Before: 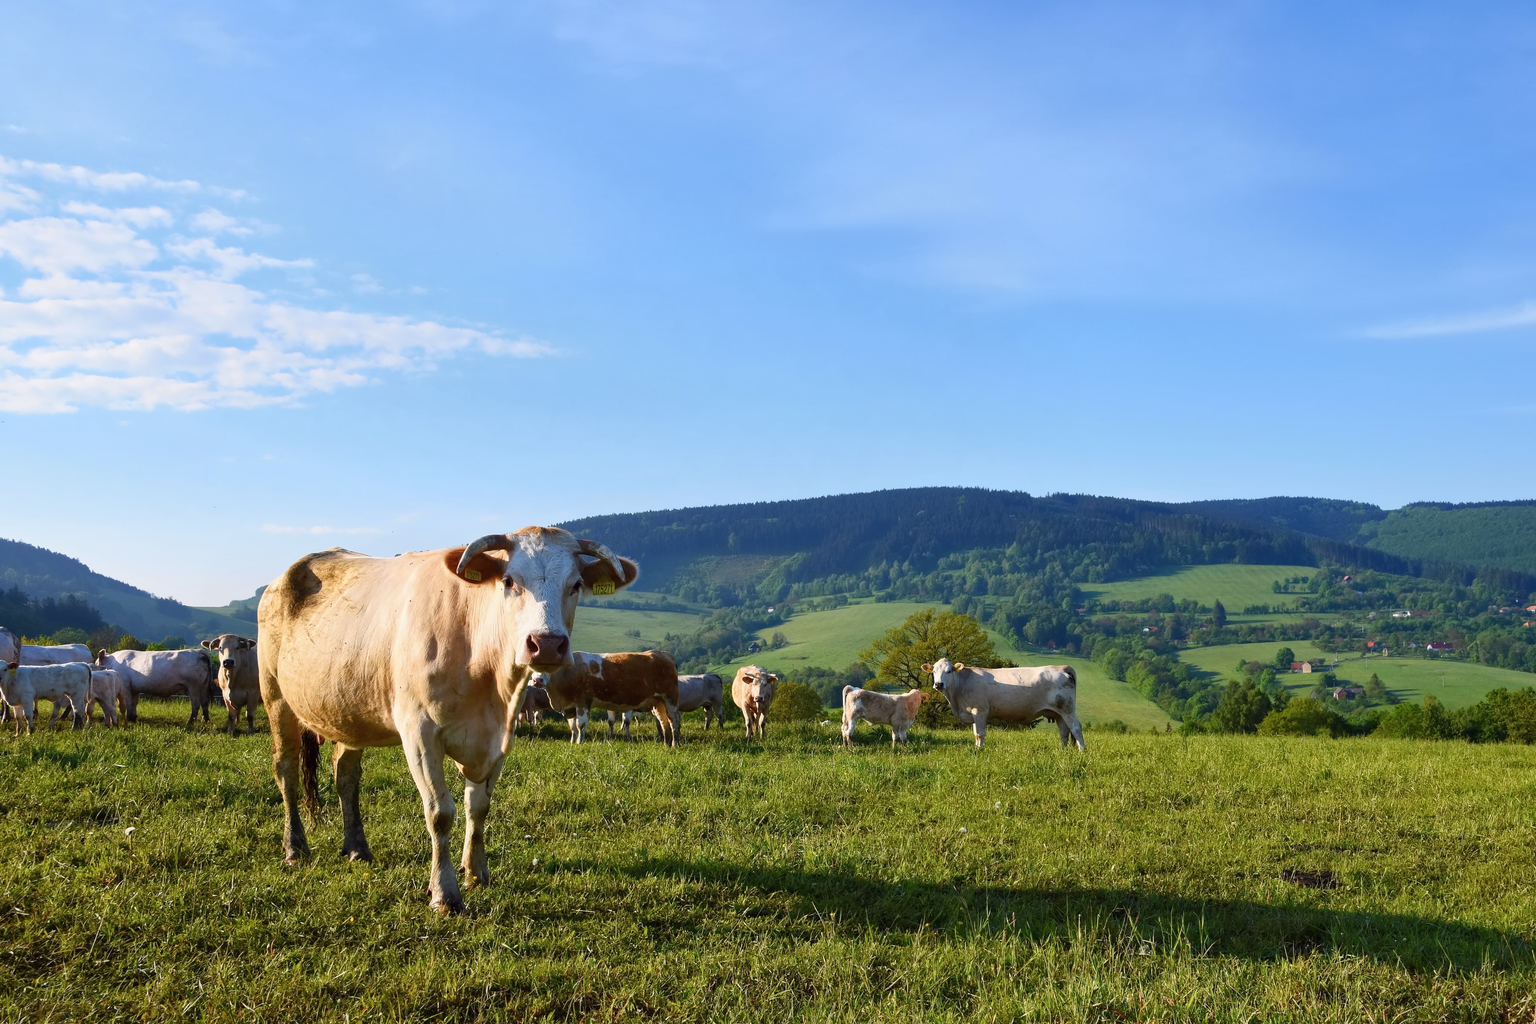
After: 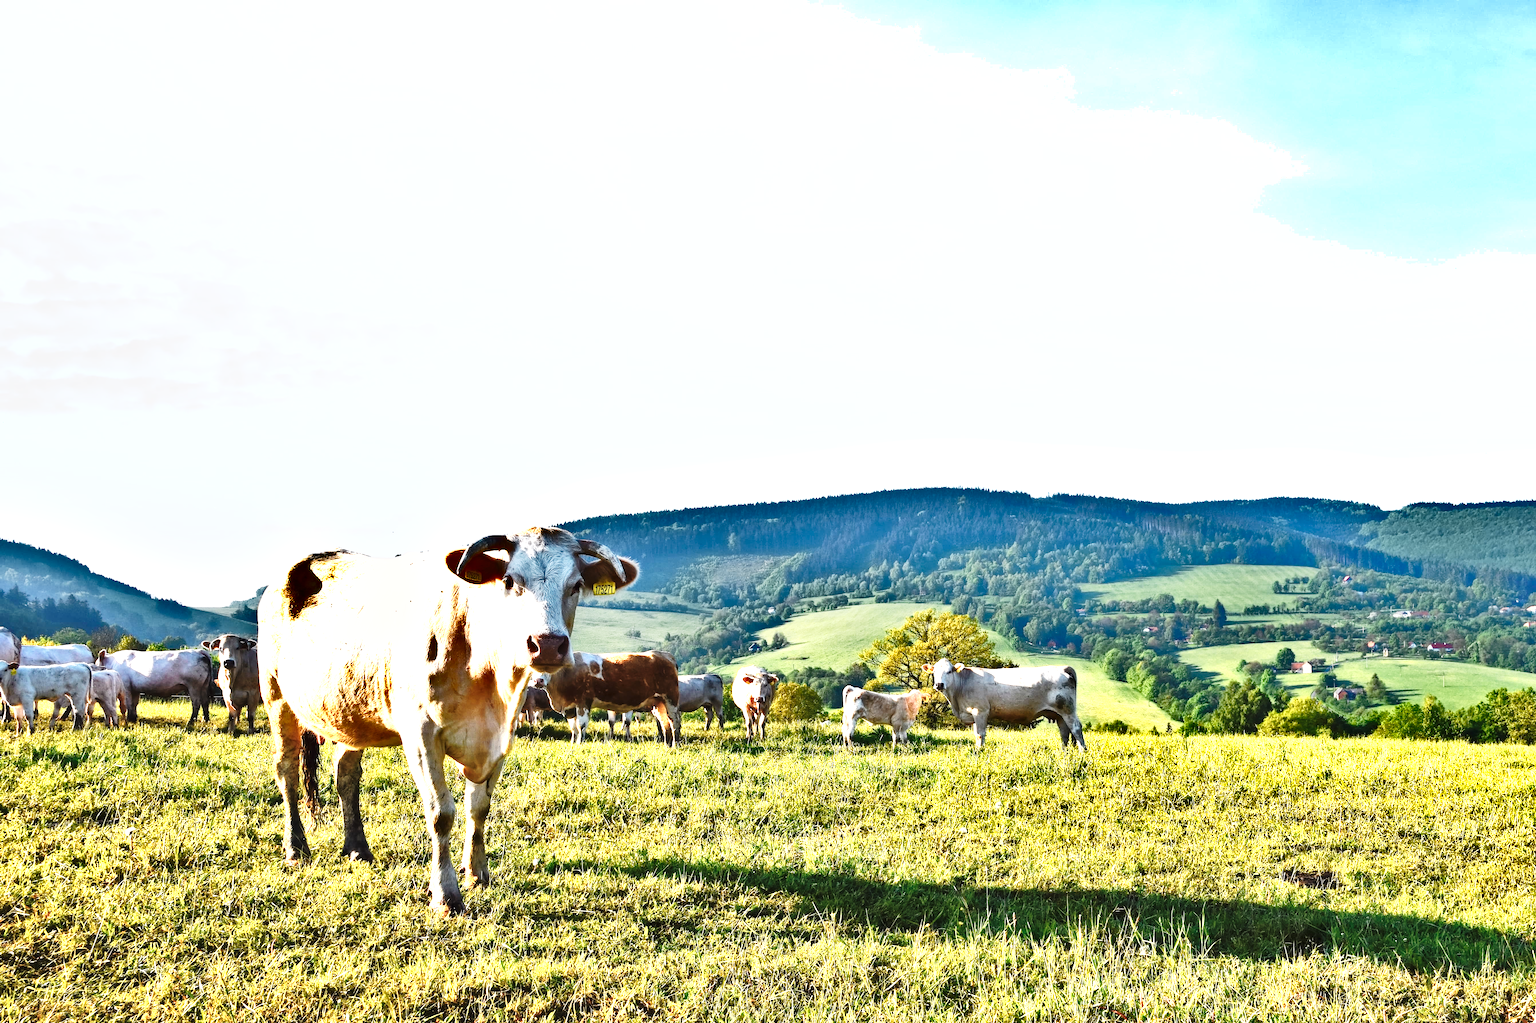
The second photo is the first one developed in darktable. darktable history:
color zones: curves: ch0 [(0.018, 0.548) (0.224, 0.64) (0.425, 0.447) (0.675, 0.575) (0.732, 0.579)]; ch1 [(0.066, 0.487) (0.25, 0.5) (0.404, 0.43) (0.75, 0.421) (0.956, 0.421)]; ch2 [(0.044, 0.561) (0.215, 0.465) (0.399, 0.544) (0.465, 0.548) (0.614, 0.447) (0.724, 0.43) (0.882, 0.623) (0.956, 0.632)]
tone equalizer: -8 EV -0.43 EV, -7 EV -0.389 EV, -6 EV -0.361 EV, -5 EV -0.188 EV, -3 EV 0.22 EV, -2 EV 0.305 EV, -1 EV 0.368 EV, +0 EV 0.406 EV, edges refinement/feathering 500, mask exposure compensation -1.57 EV, preserve details no
exposure: black level correction -0.001, exposure 0.904 EV, compensate exposure bias true, compensate highlight preservation false
shadows and highlights: shadows 20.99, highlights -82.64, soften with gaussian
base curve: curves: ch0 [(0, 0) (0.028, 0.03) (0.121, 0.232) (0.46, 0.748) (0.859, 0.968) (1, 1)], preserve colors none
